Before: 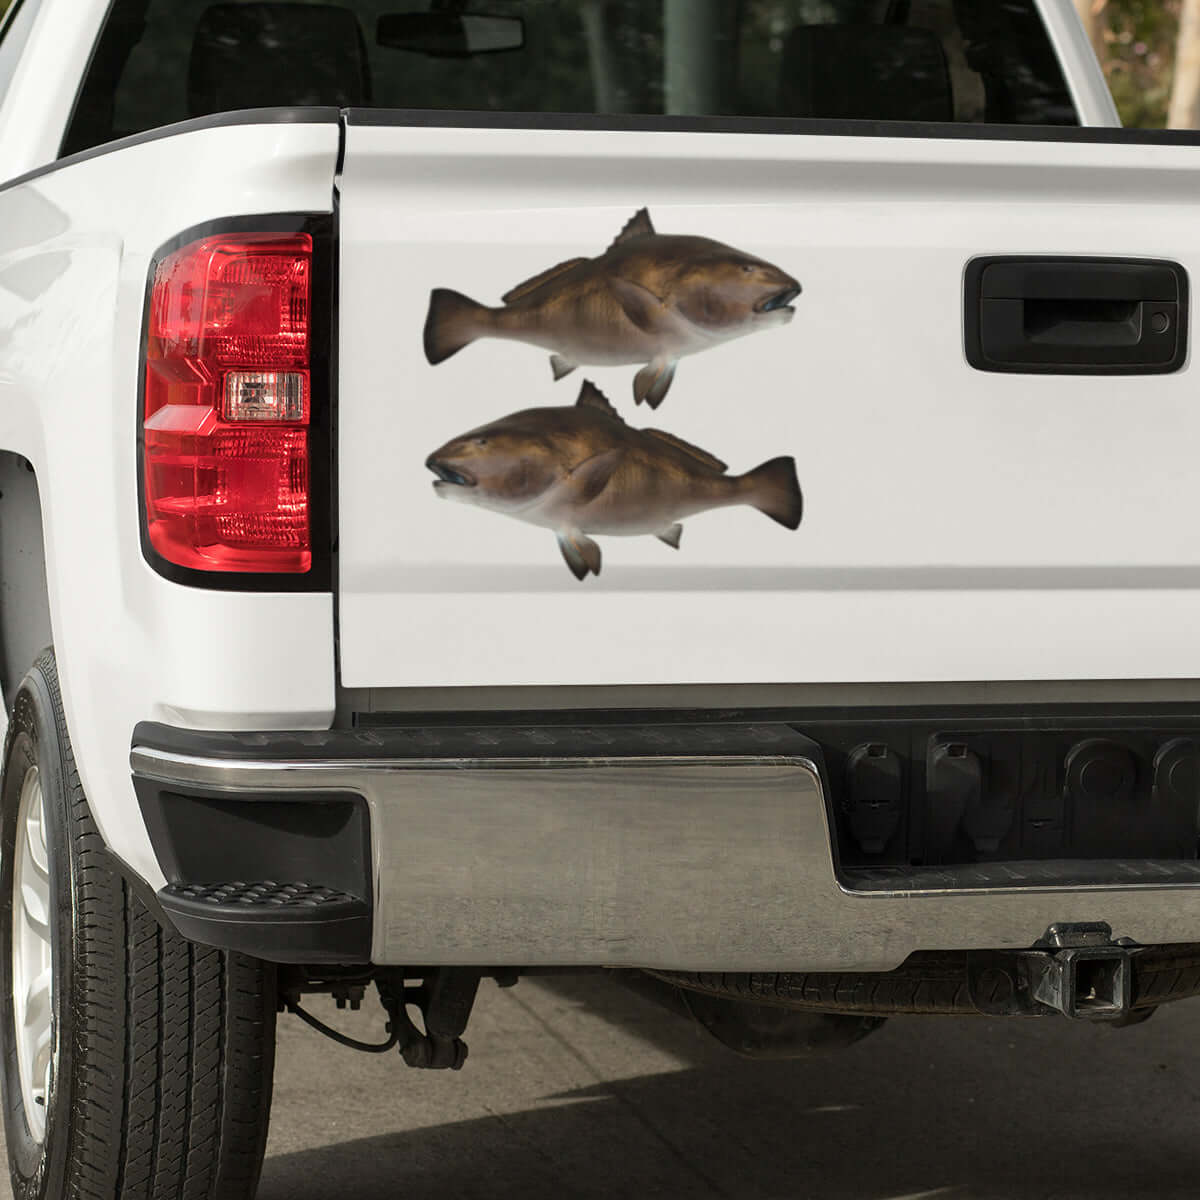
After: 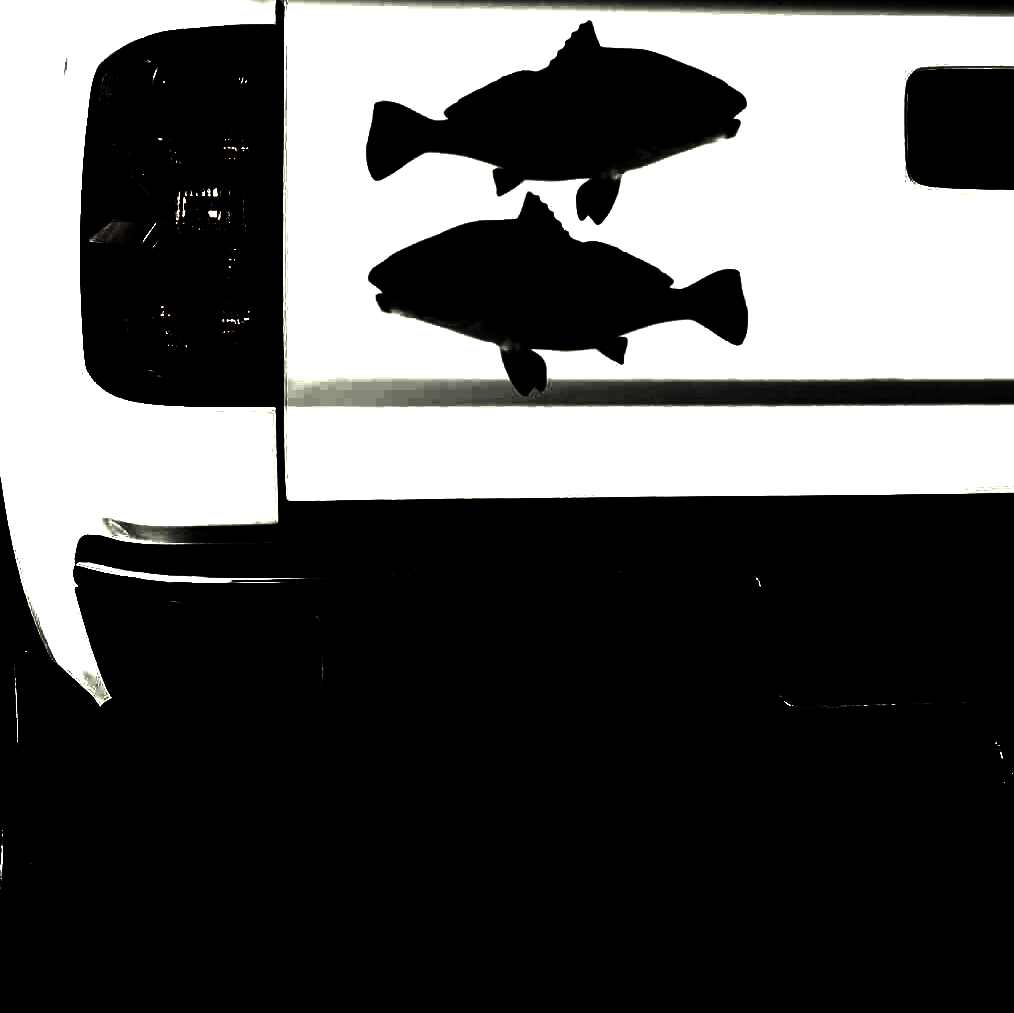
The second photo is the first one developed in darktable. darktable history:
exposure: exposure 0.64 EV, compensate highlight preservation false
color correction: highlights a* -5.92, highlights b* 10.81
crop and rotate: left 4.727%, top 15.51%, right 10.69%
levels: levels [0.721, 0.937, 0.997]
